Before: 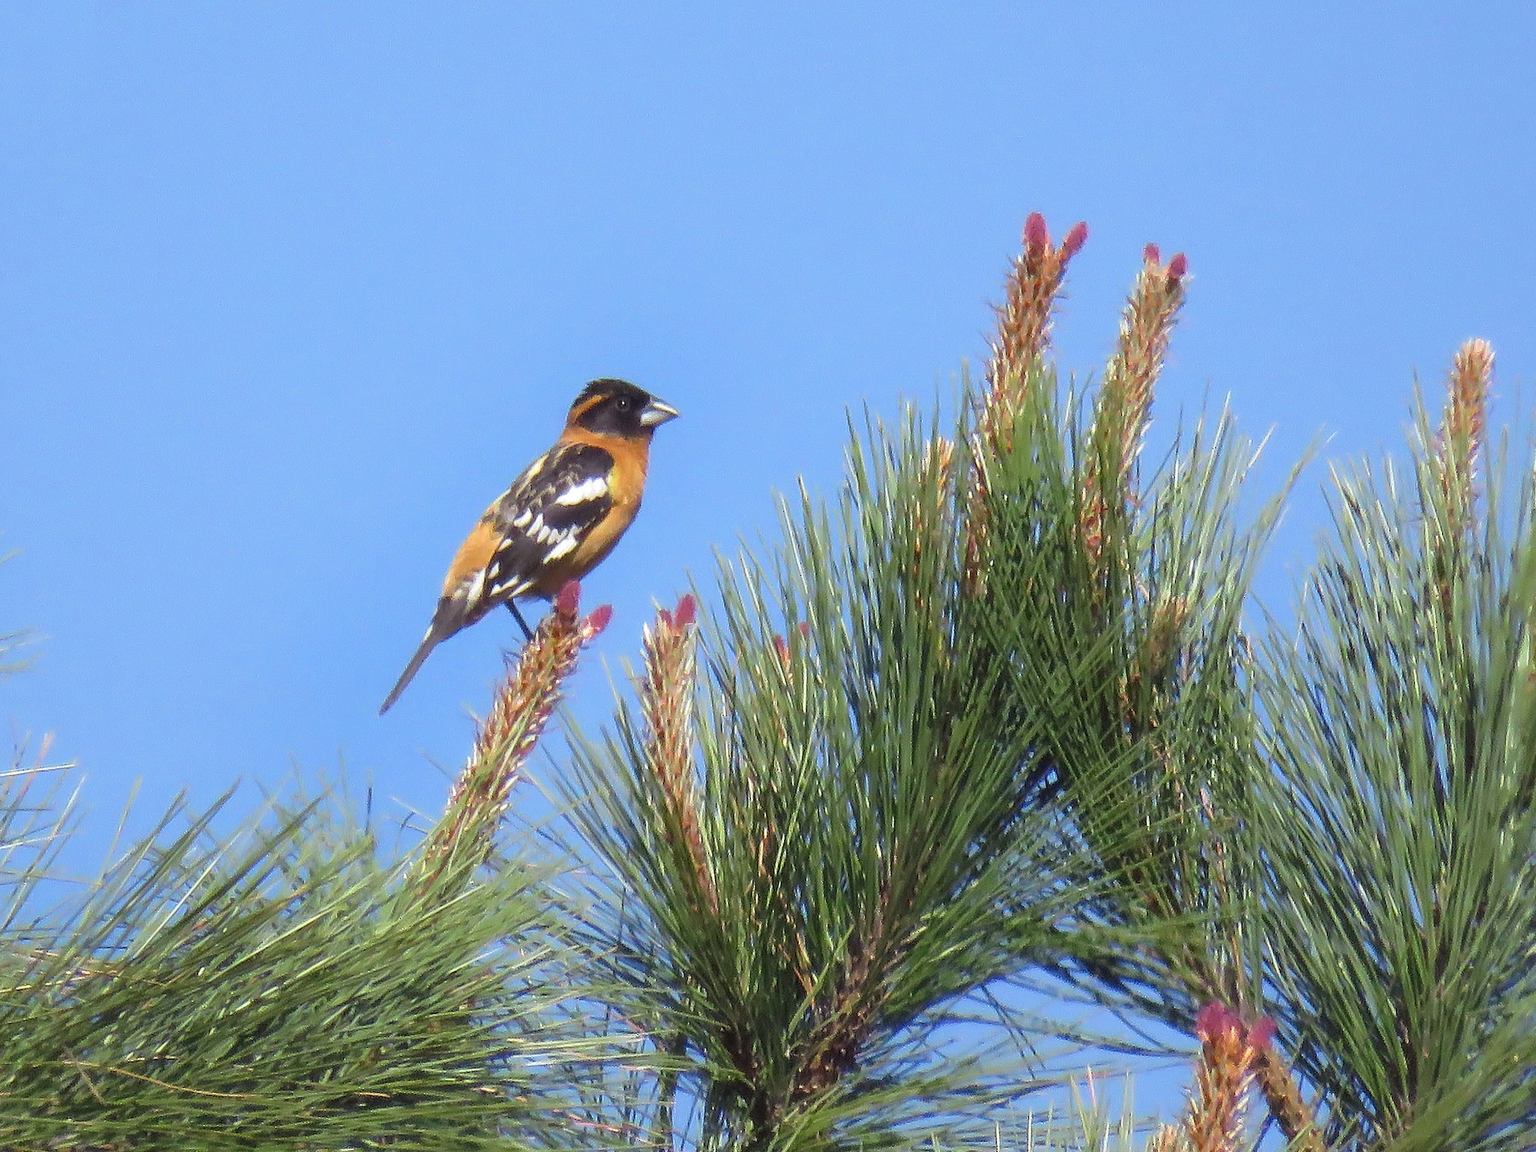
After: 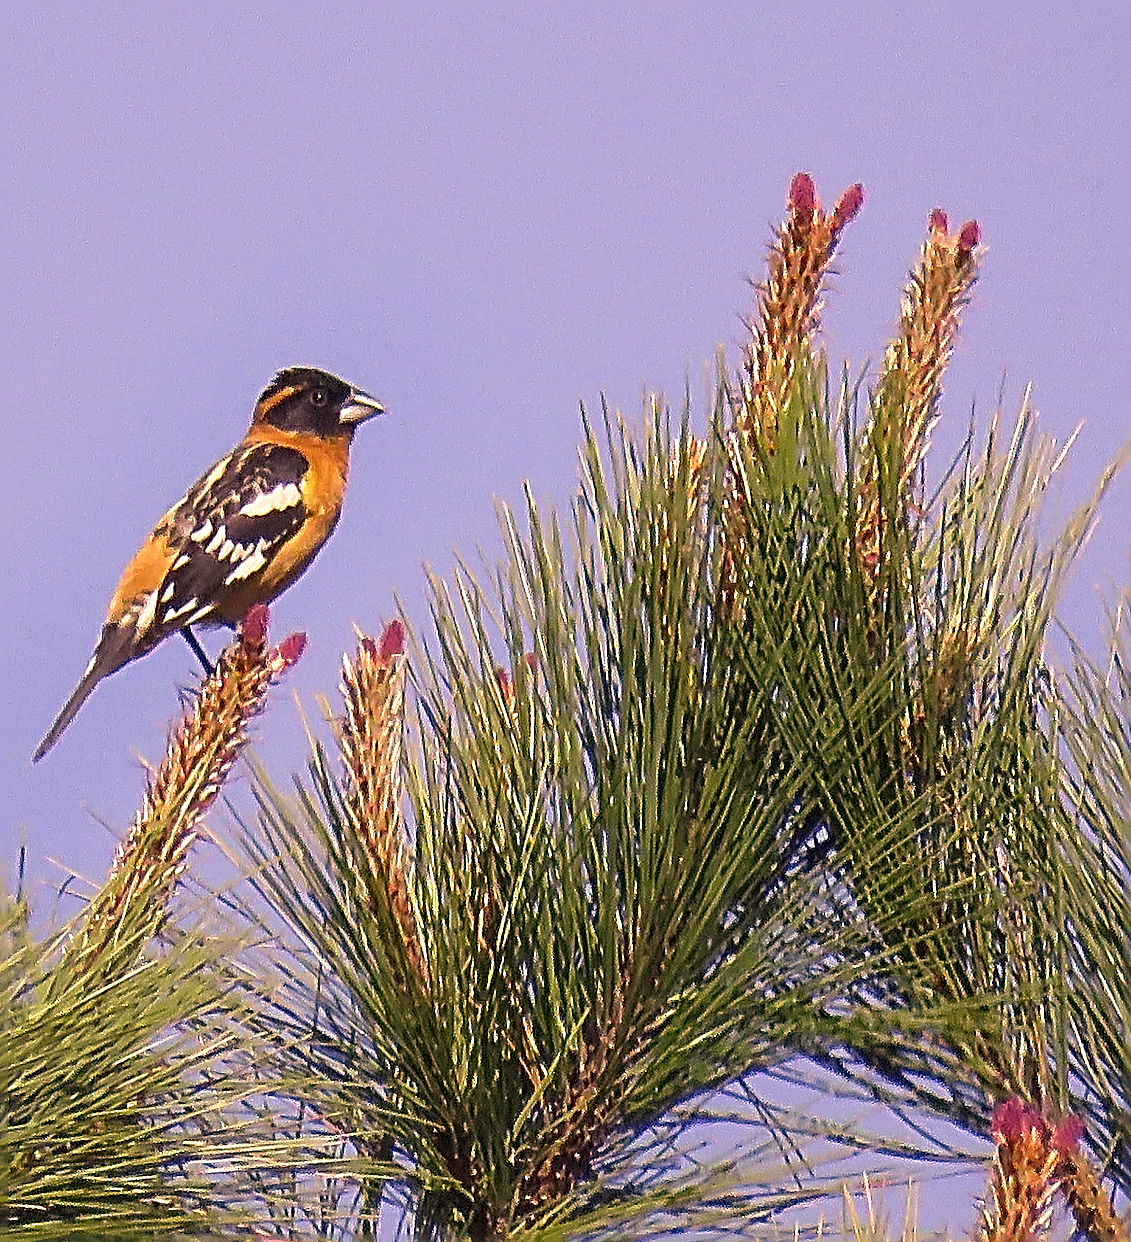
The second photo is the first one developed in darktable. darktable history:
crop and rotate: left 22.881%, top 5.638%, right 14.253%, bottom 2.348%
contrast brightness saturation: contrast 0.028, brightness -0.037
sharpen: radius 3.168, amount 1.746
color correction: highlights a* 22.45, highlights b* 21.77
